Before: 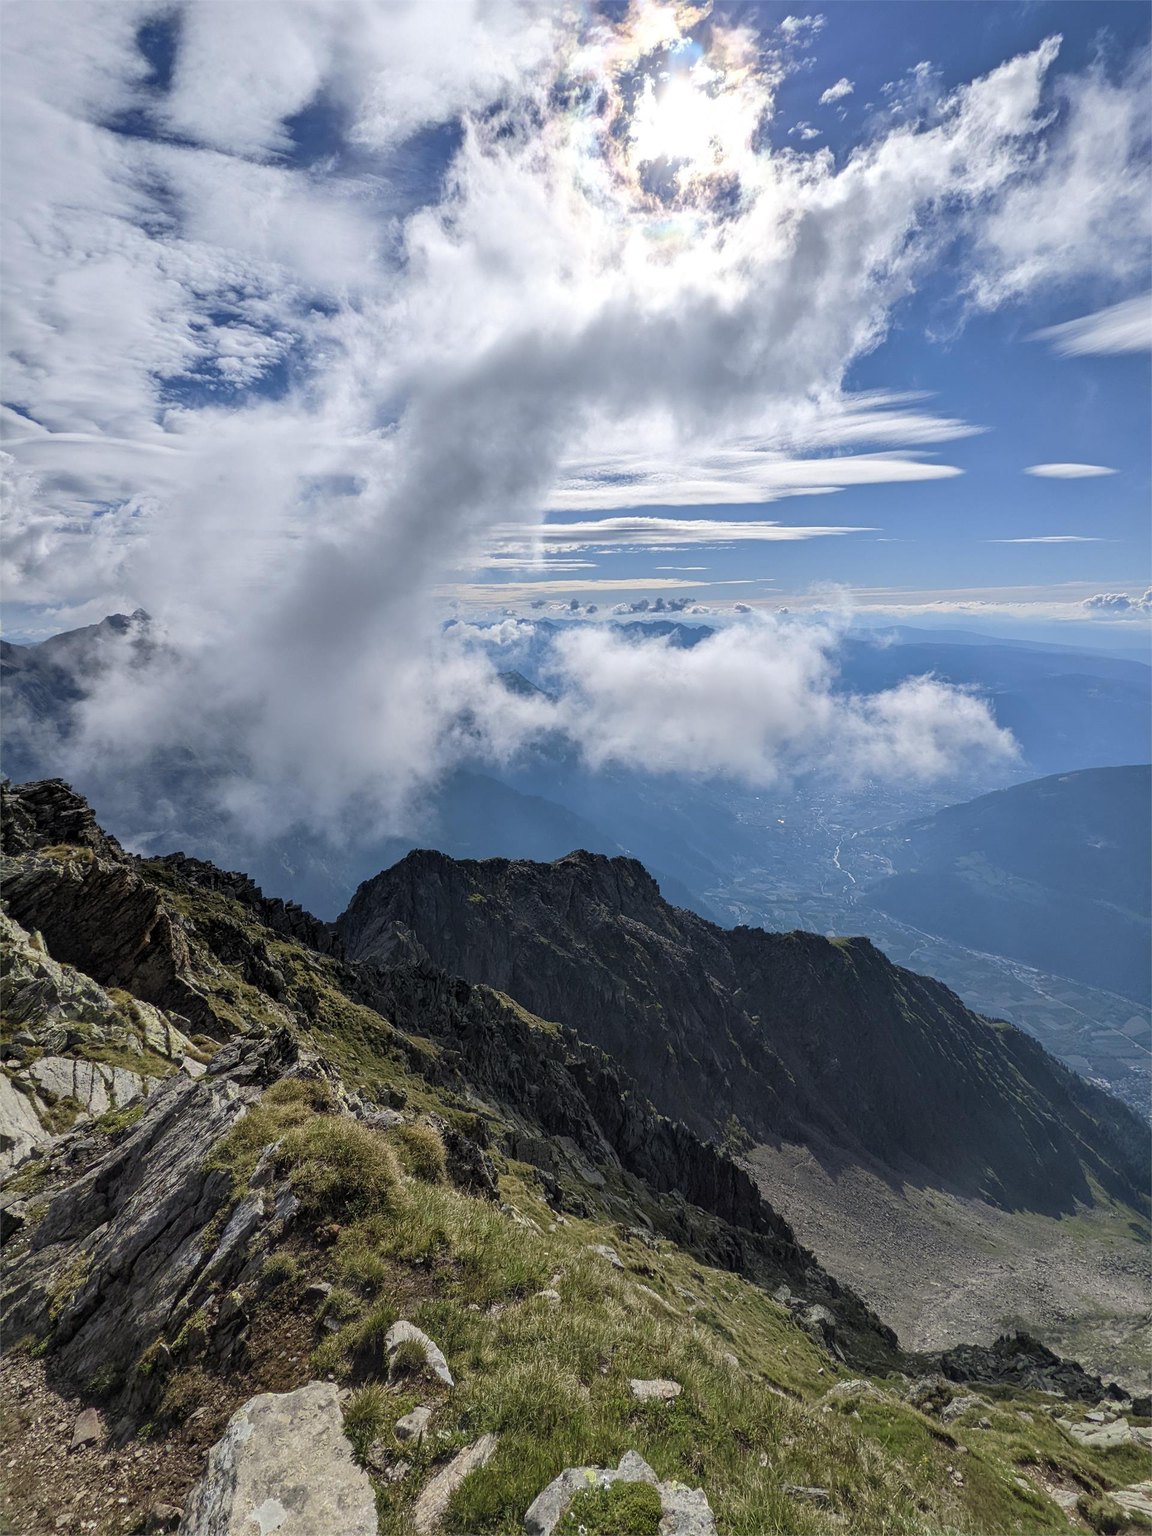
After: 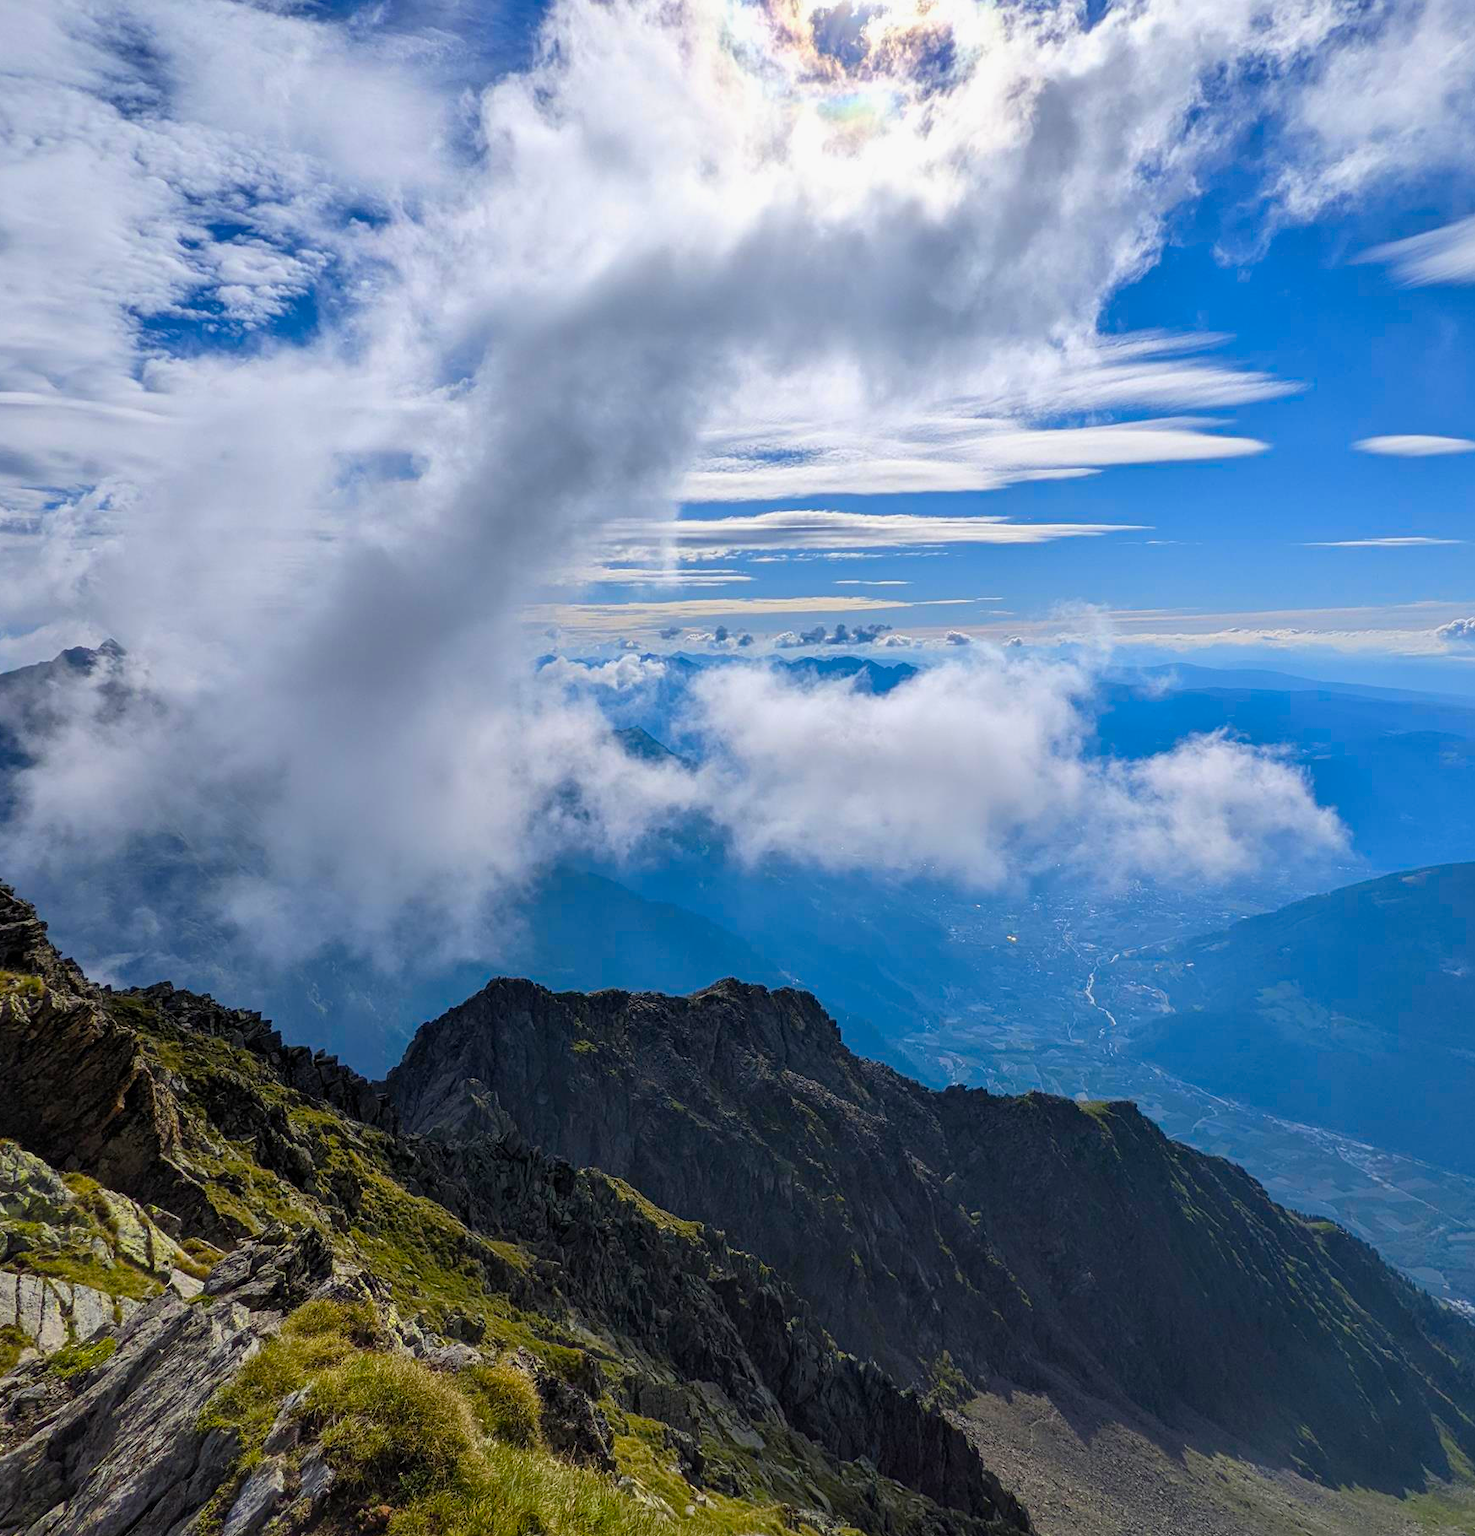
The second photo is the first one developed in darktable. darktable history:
color balance rgb: linear chroma grading › global chroma 40.486%, perceptual saturation grading › global saturation 25.118%, perceptual brilliance grading › global brilliance -1.46%, perceptual brilliance grading › highlights -0.65%, perceptual brilliance grading › mid-tones -1.942%, perceptual brilliance grading › shadows -1.846%
crop: left 5.373%, top 10.077%, right 3.549%, bottom 18.825%
